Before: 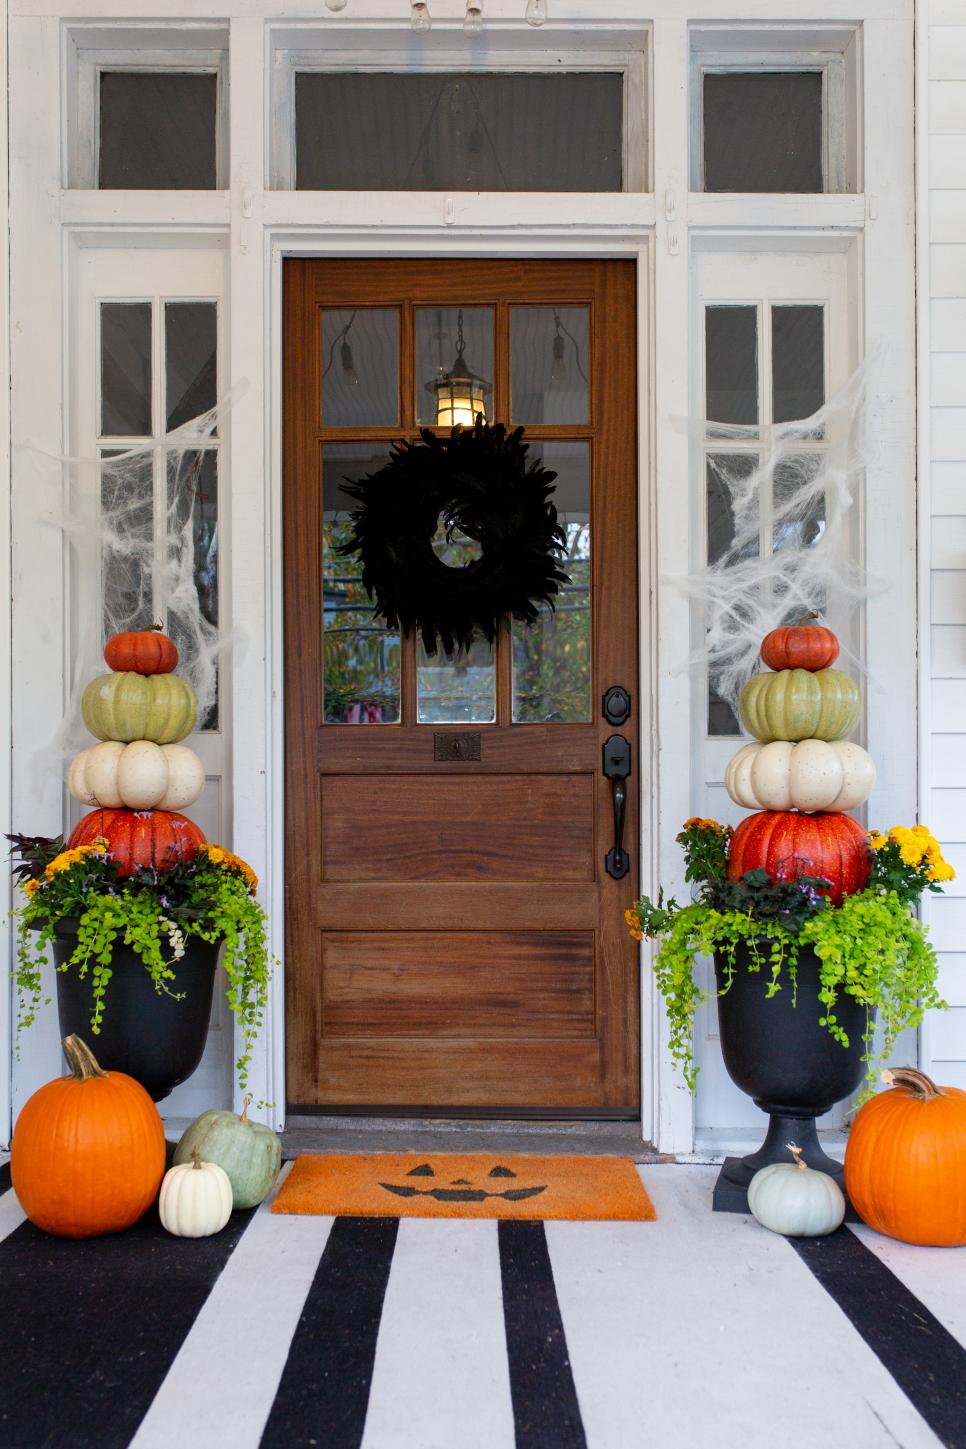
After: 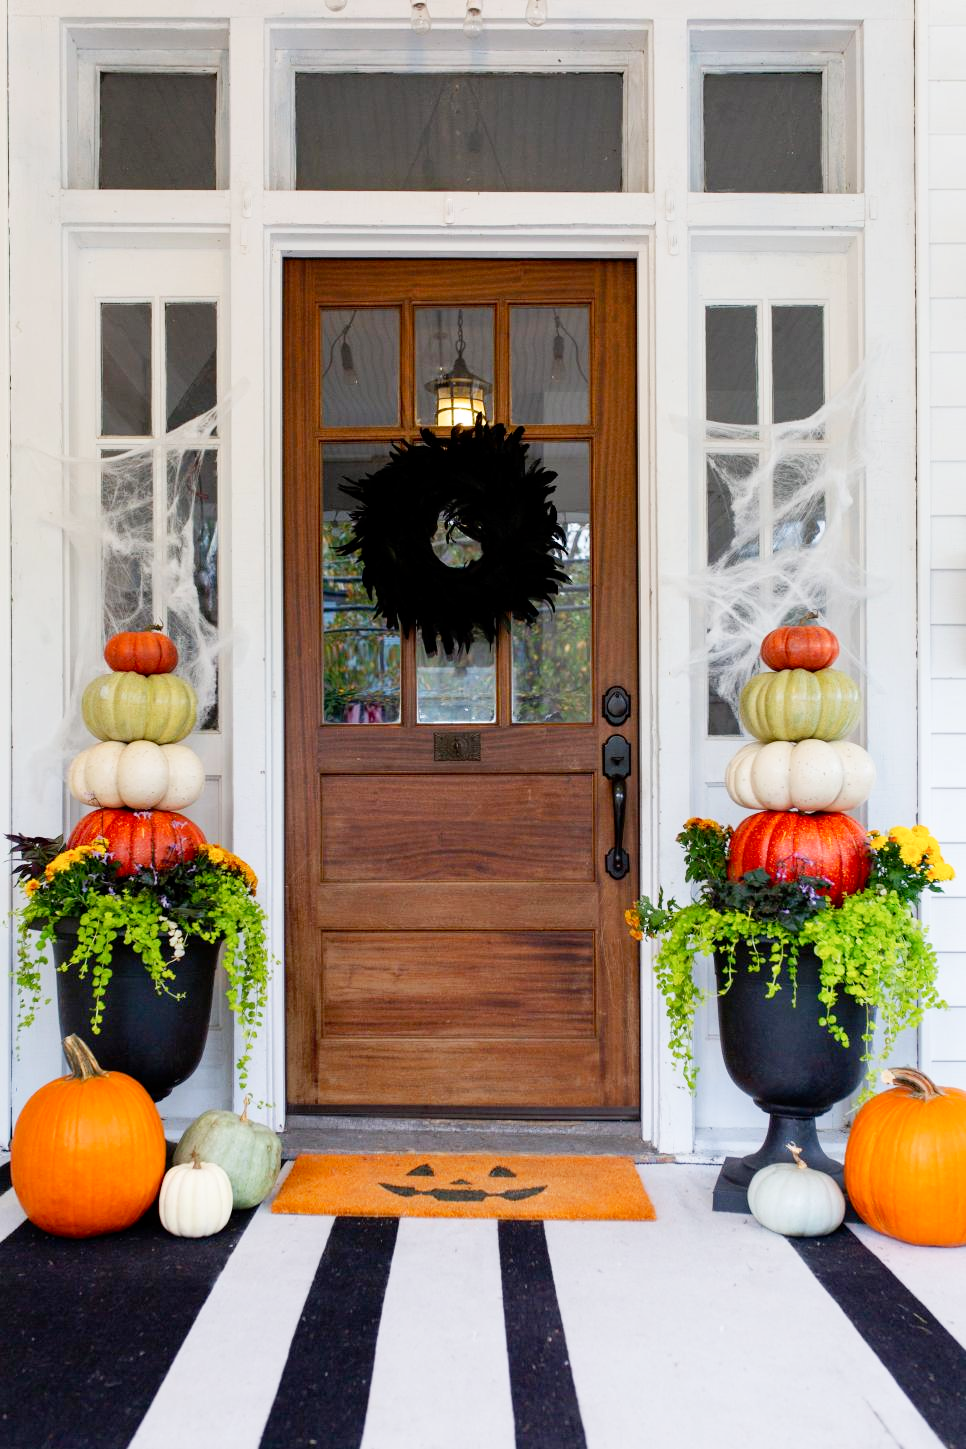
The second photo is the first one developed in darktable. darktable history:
tone curve: curves: ch0 [(0, 0) (0.004, 0.001) (0.133, 0.151) (0.325, 0.399) (0.475, 0.579) (0.832, 0.902) (1, 1)], preserve colors none
